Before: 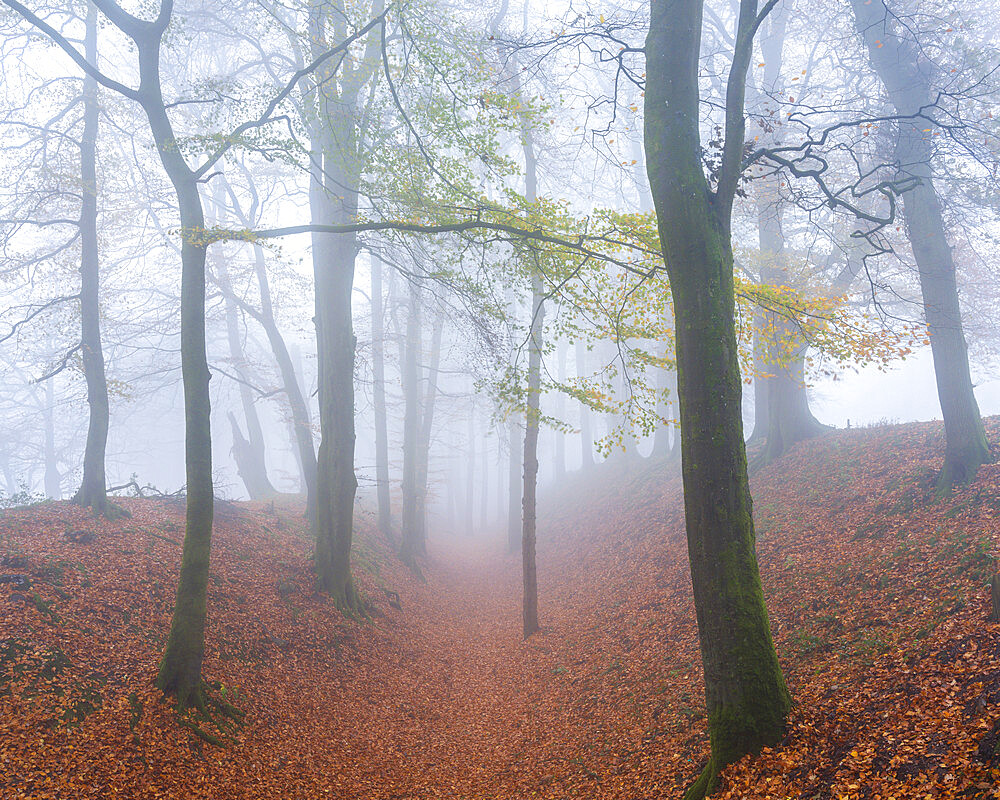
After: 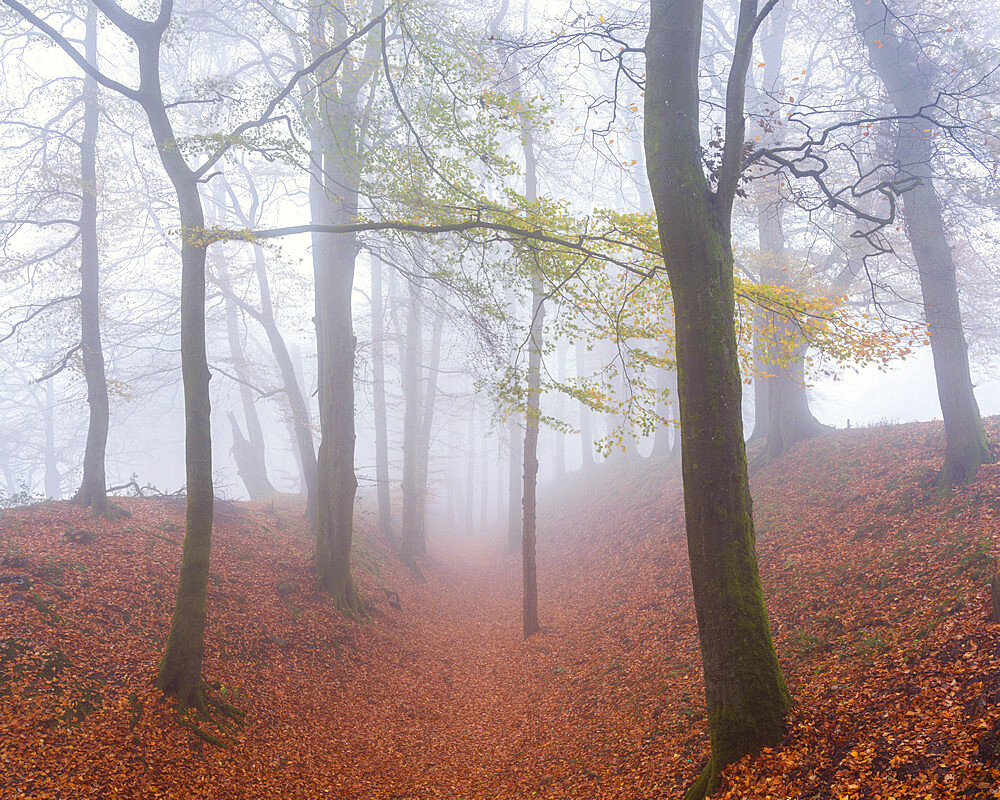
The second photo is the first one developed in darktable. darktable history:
color balance rgb: power › chroma 1.525%, power › hue 27.38°, perceptual saturation grading › global saturation -0.124%, global vibrance 1.64%, saturation formula JzAzBz (2021)
